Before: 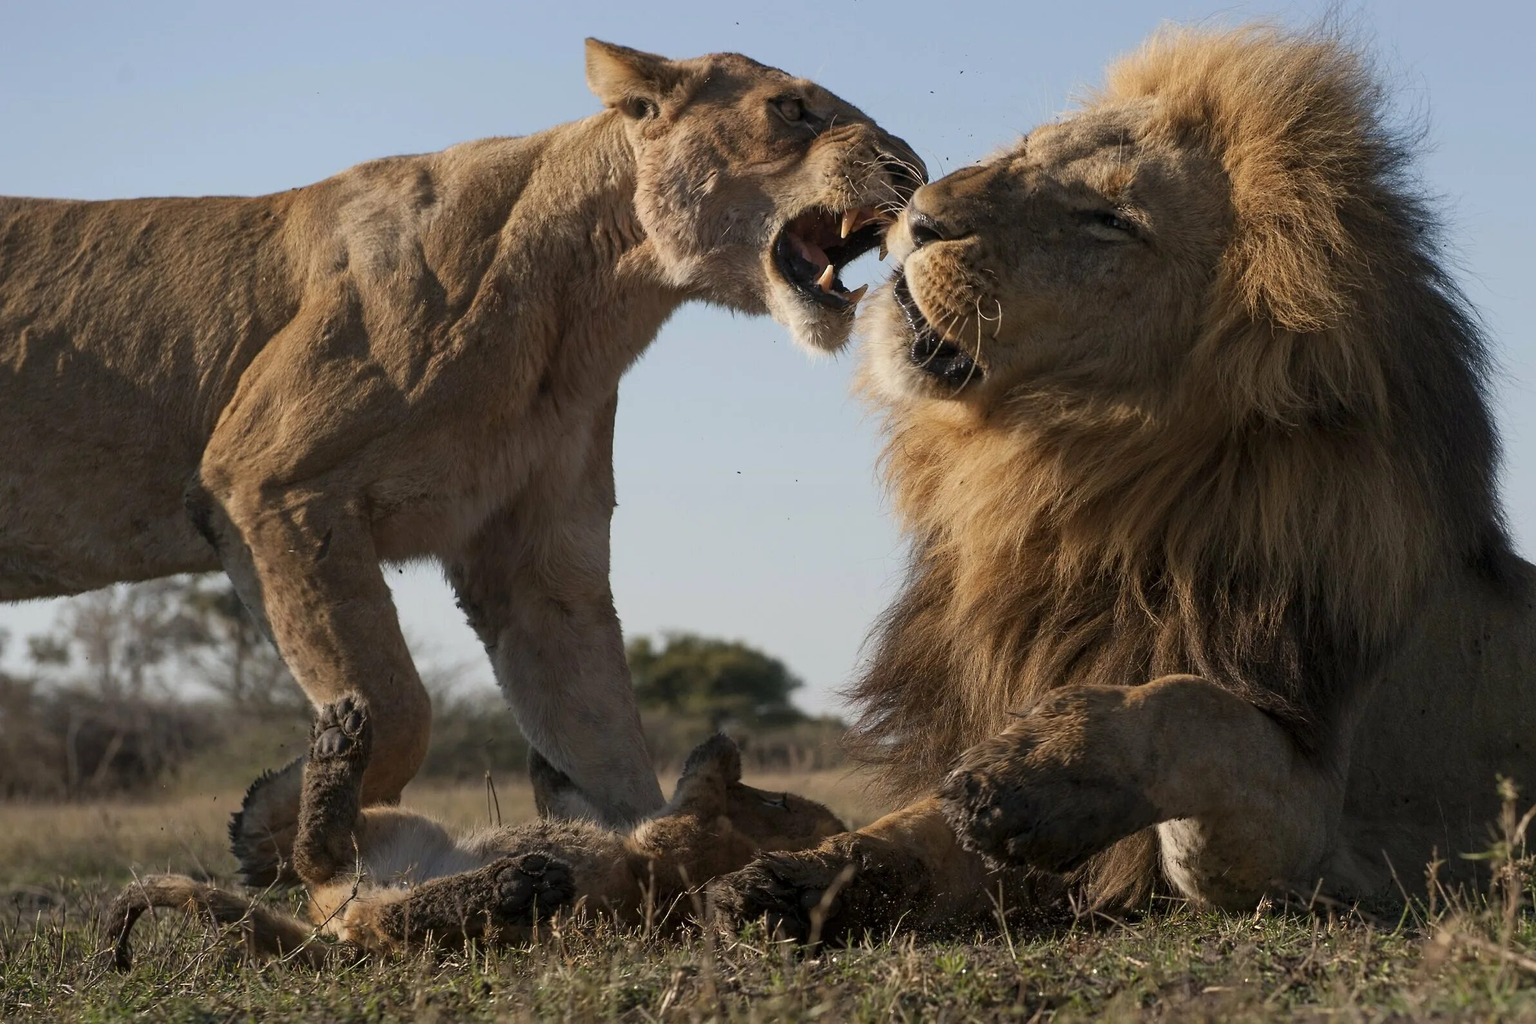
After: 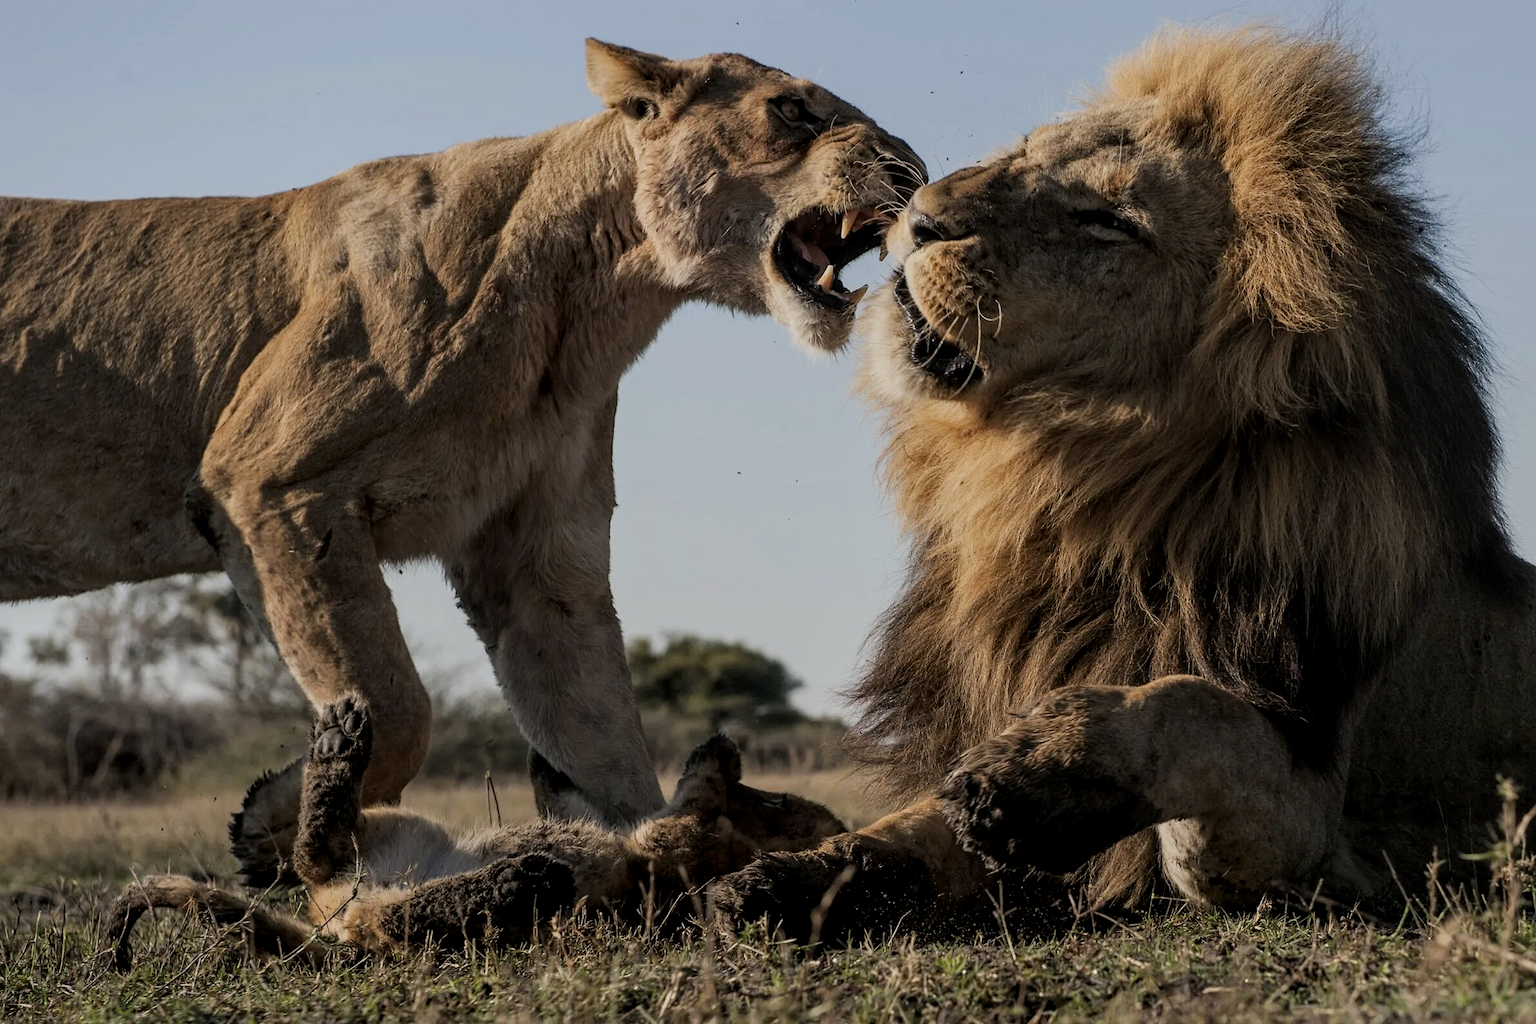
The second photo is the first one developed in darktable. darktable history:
filmic rgb: black relative exposure -7.65 EV, white relative exposure 4.56 EV, hardness 3.61, contrast 1.059
local contrast: on, module defaults
